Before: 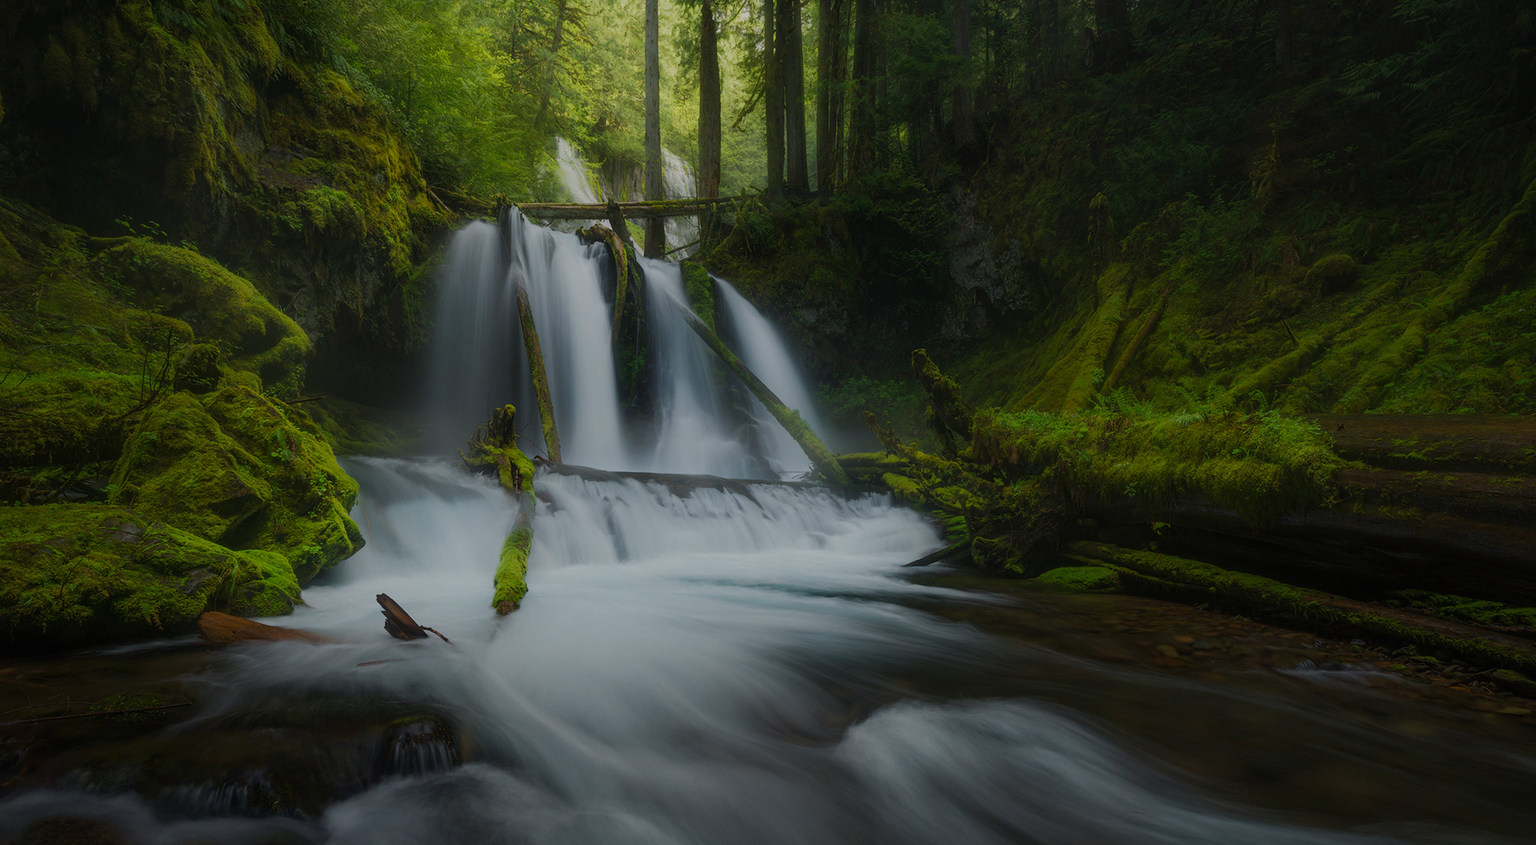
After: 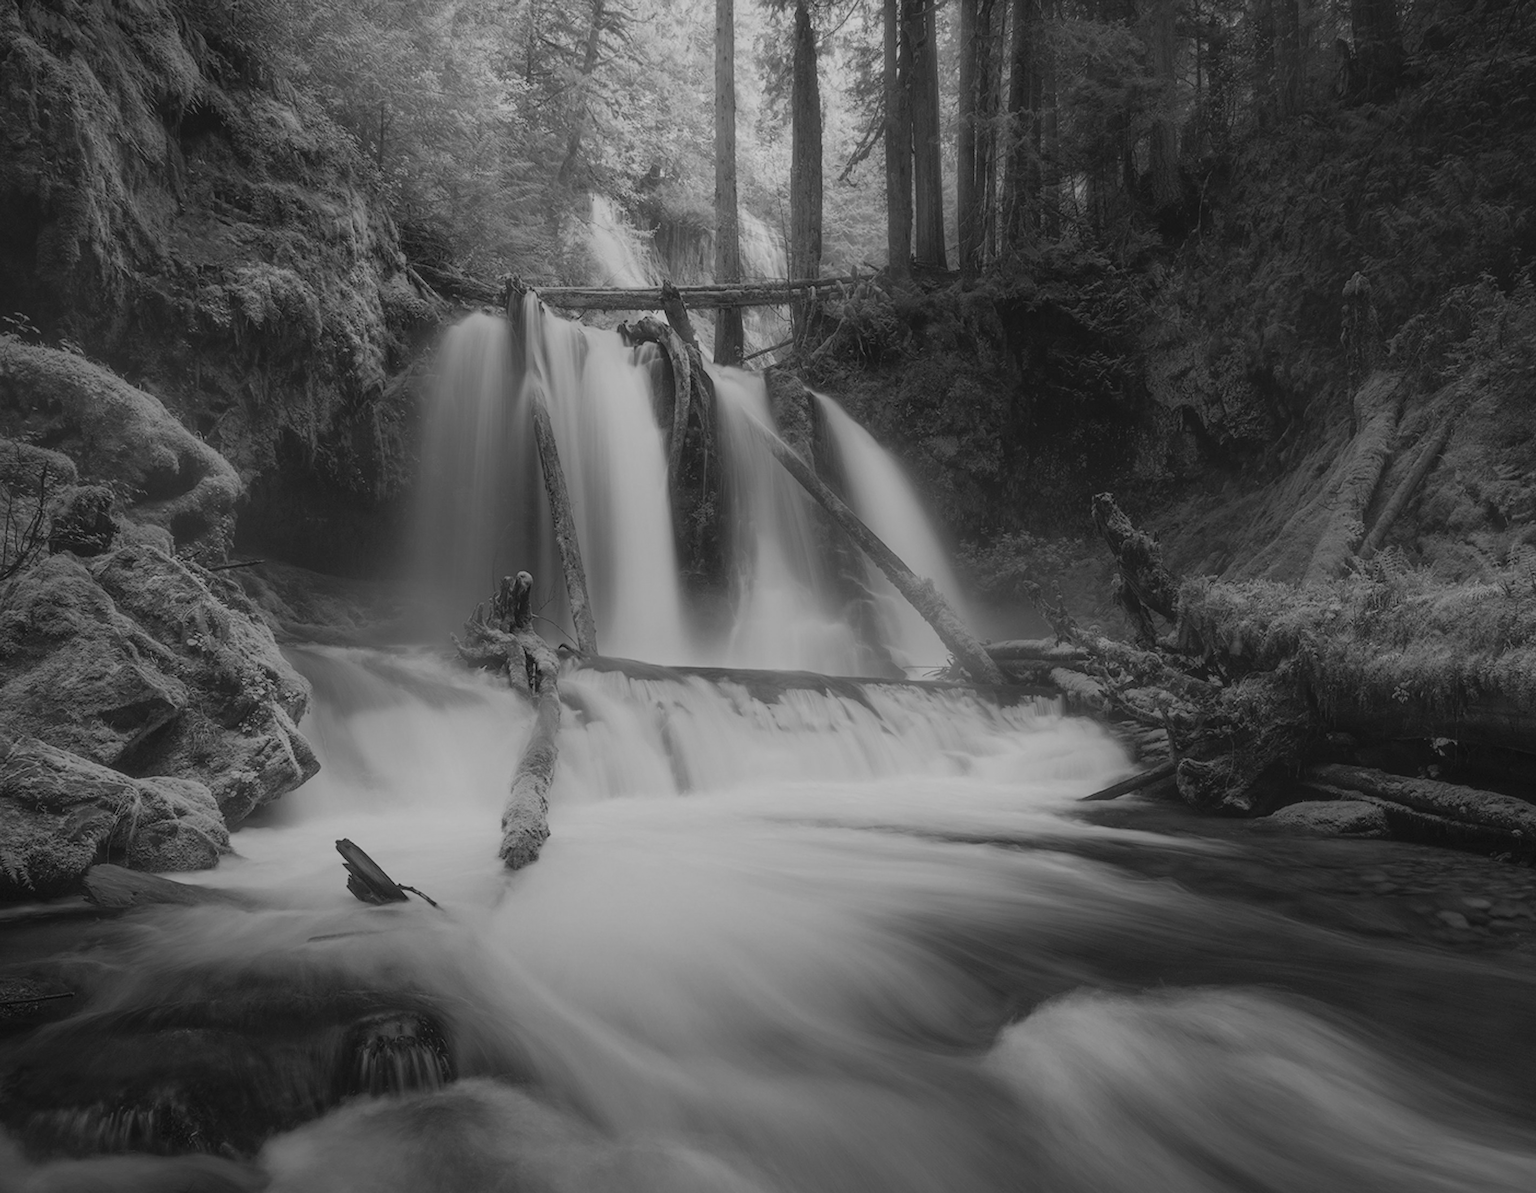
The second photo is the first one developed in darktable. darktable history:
crop and rotate: left 9.061%, right 20.142%
monochrome: a 32, b 64, size 2.3
contrast brightness saturation: brightness 0.18, saturation -0.5
